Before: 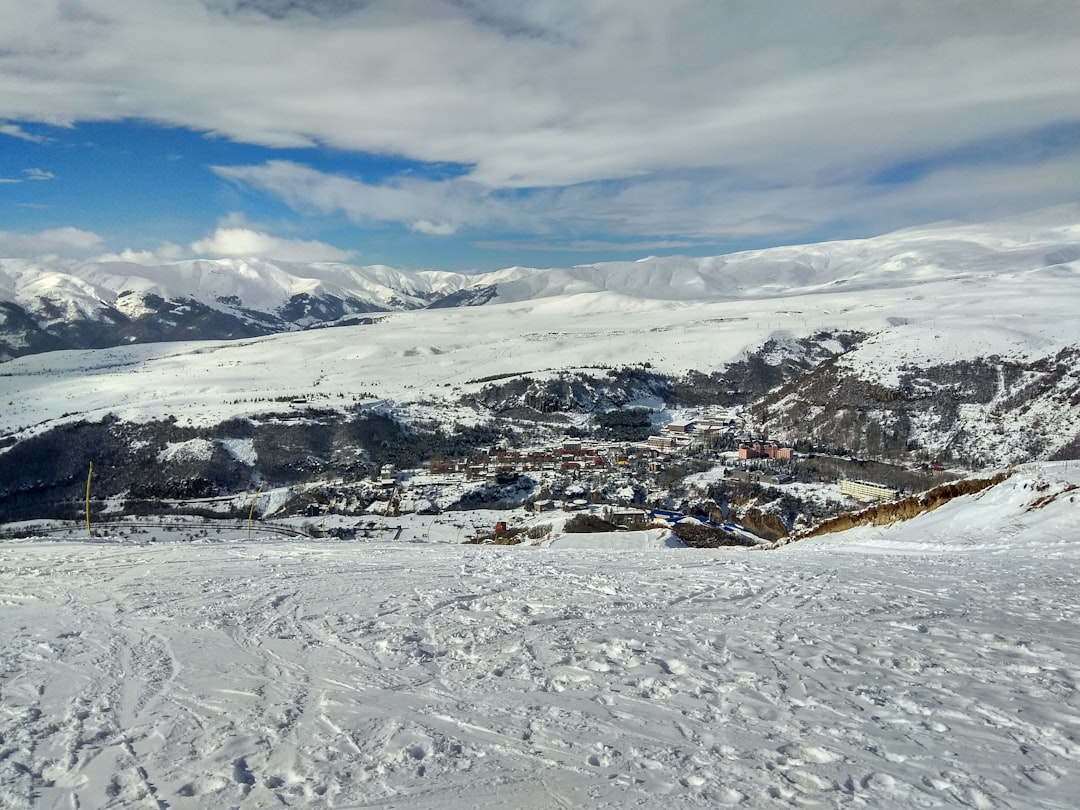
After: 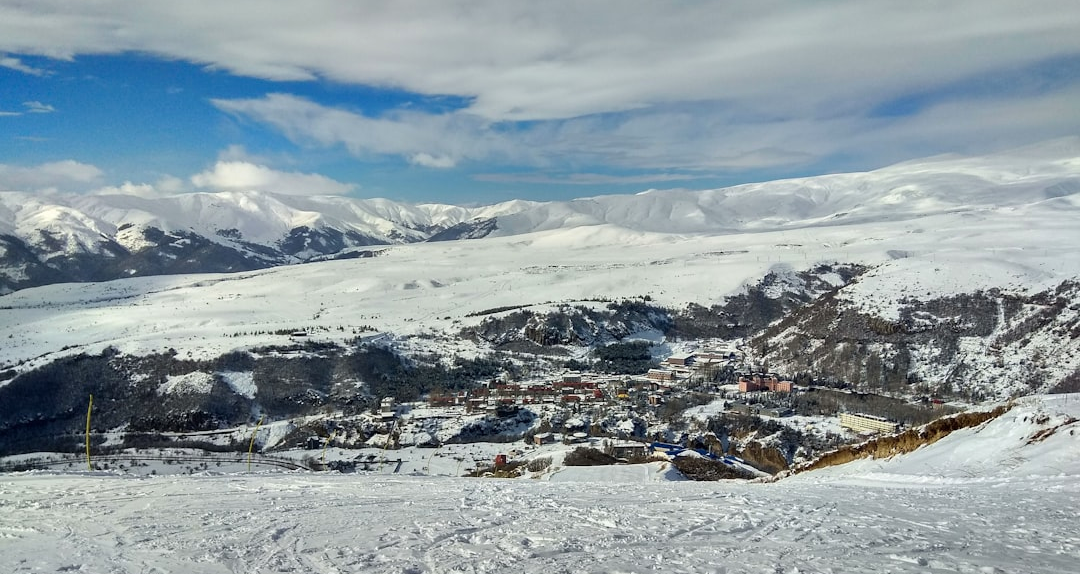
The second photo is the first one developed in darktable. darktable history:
exposure: exposure -0.01 EV, compensate exposure bias true, compensate highlight preservation false
color balance rgb: perceptual saturation grading › global saturation 0.223%, global vibrance 16.009%, saturation formula JzAzBz (2021)
crop and rotate: top 8.276%, bottom 20.857%
